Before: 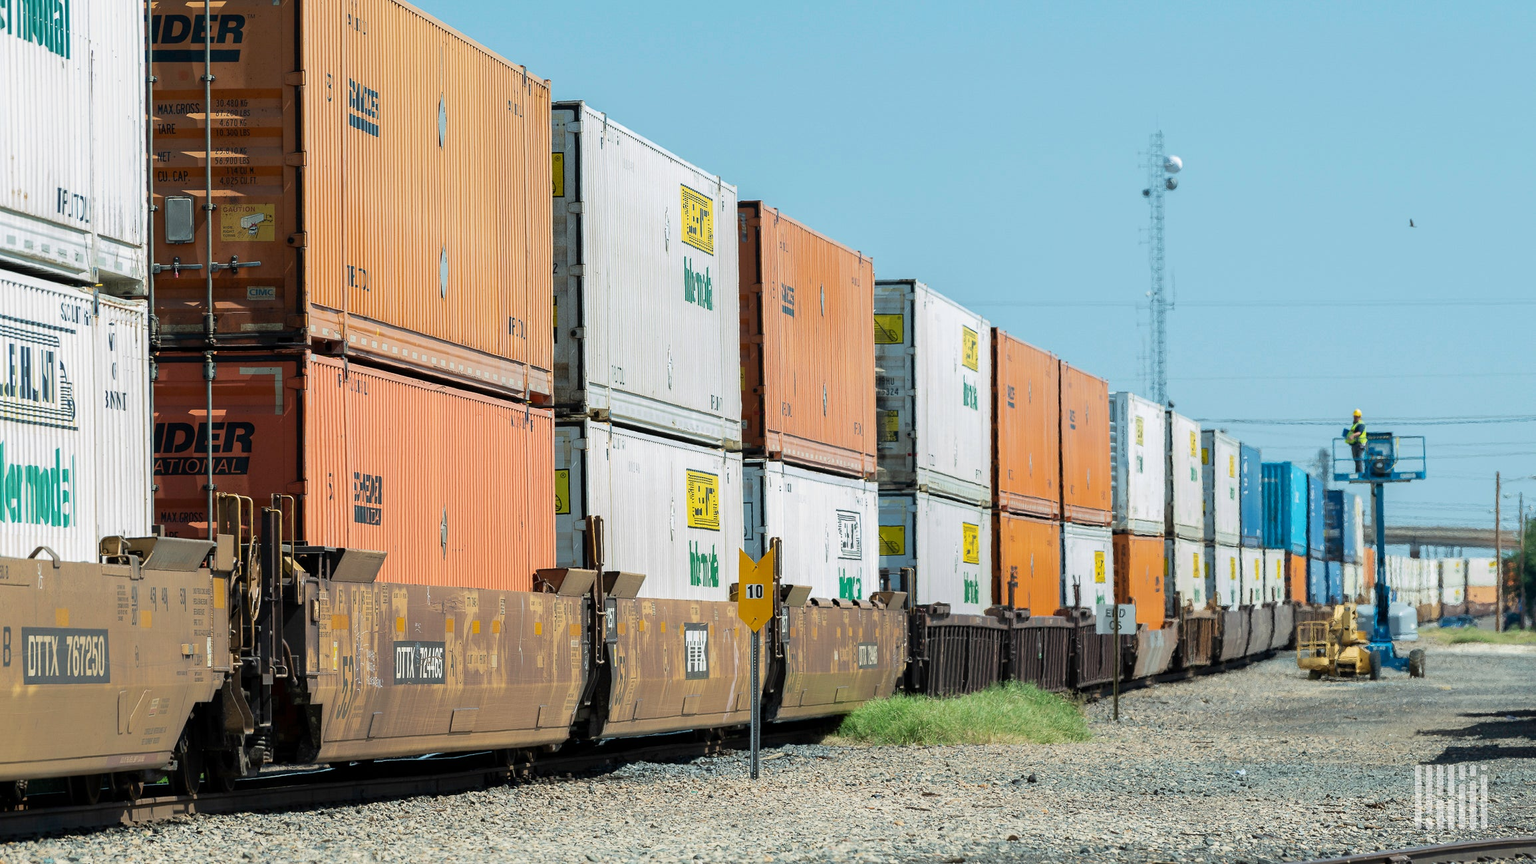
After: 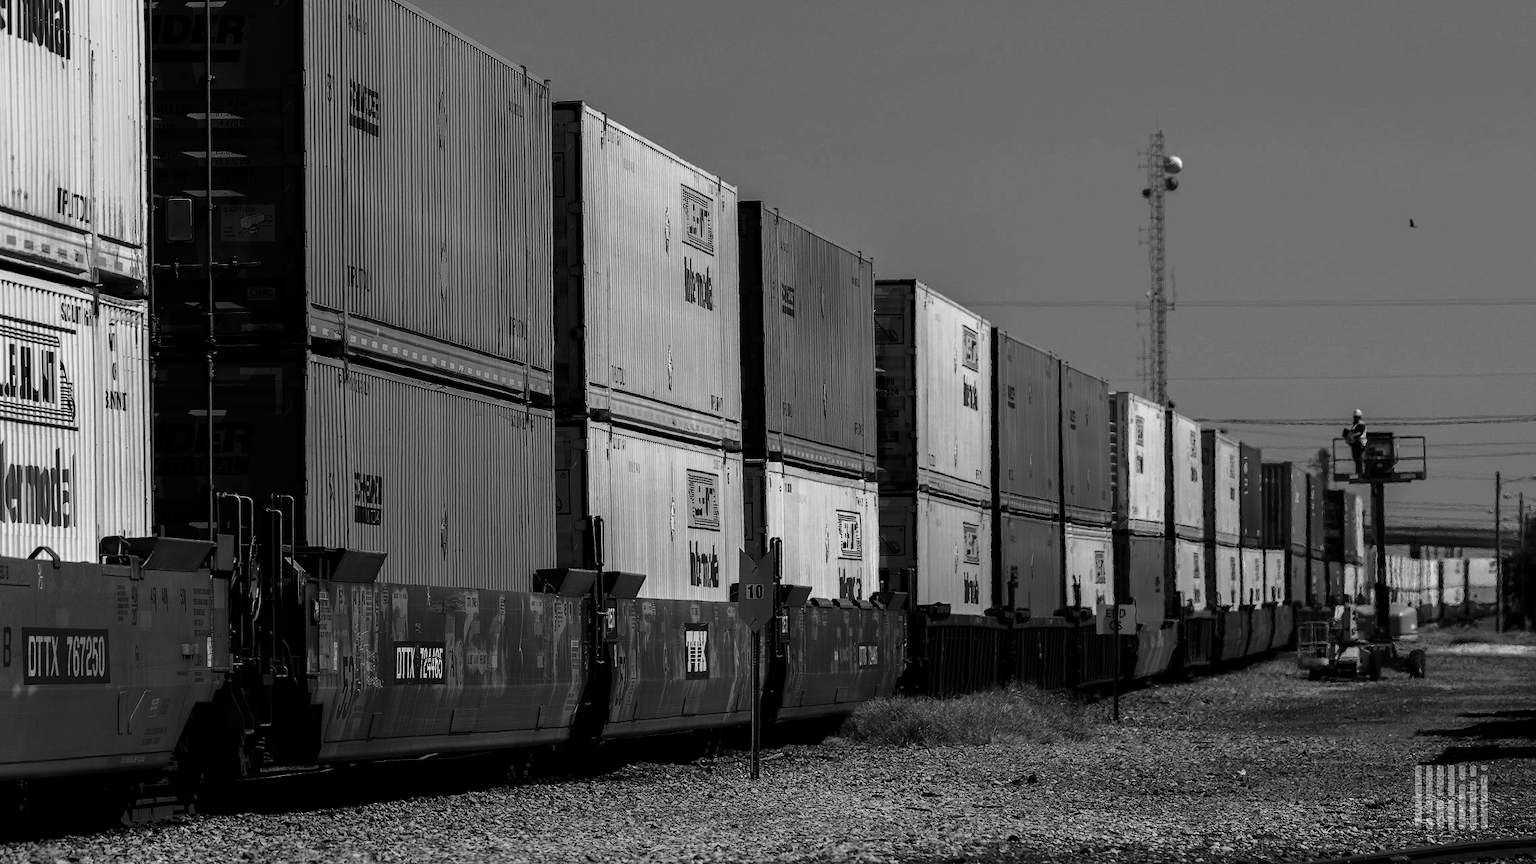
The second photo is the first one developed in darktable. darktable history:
shadows and highlights: shadows -10, white point adjustment 1.5, highlights 10
contrast brightness saturation: contrast 0.02, brightness -1, saturation -1
color zones: curves: ch0 [(0, 0.5) (0.125, 0.4) (0.25, 0.5) (0.375, 0.4) (0.5, 0.4) (0.625, 0.6) (0.75, 0.6) (0.875, 0.5)]; ch1 [(0, 0.35) (0.125, 0.45) (0.25, 0.35) (0.375, 0.35) (0.5, 0.35) (0.625, 0.35) (0.75, 0.45) (0.875, 0.35)]; ch2 [(0, 0.6) (0.125, 0.5) (0.25, 0.5) (0.375, 0.6) (0.5, 0.6) (0.625, 0.5) (0.75, 0.5) (0.875, 0.5)]
